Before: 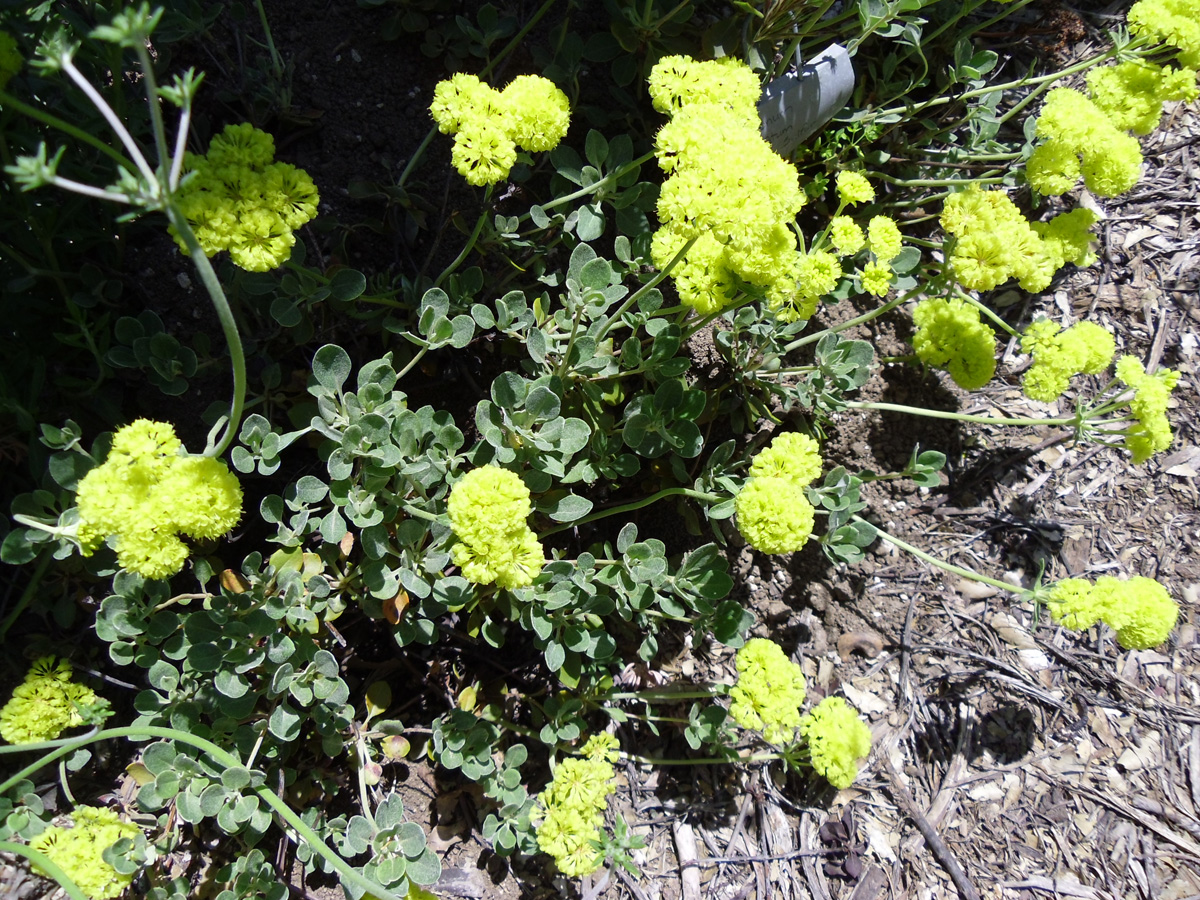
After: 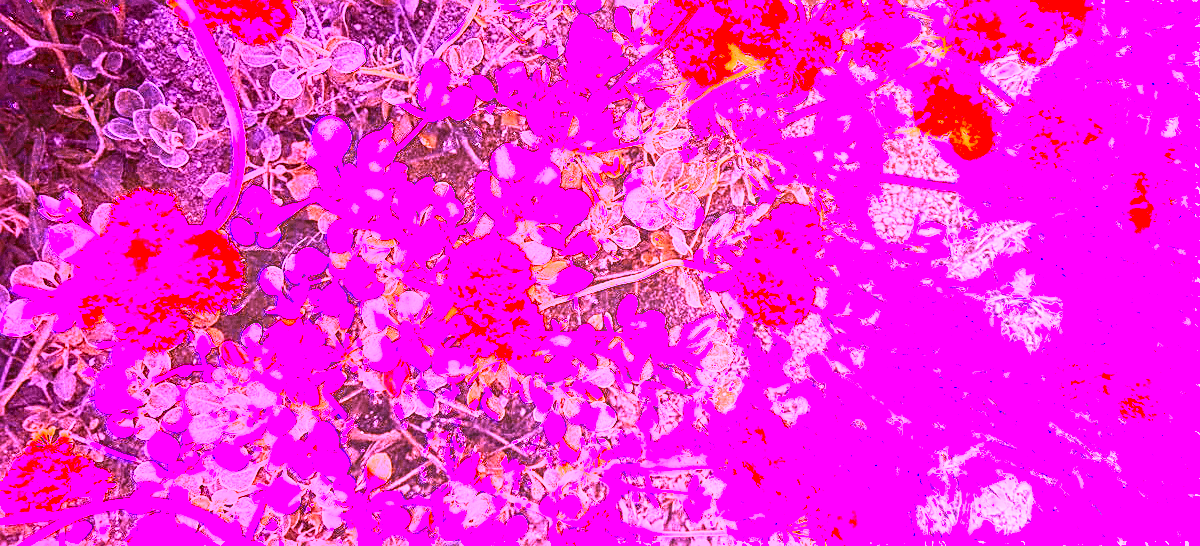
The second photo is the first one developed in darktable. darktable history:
crop and rotate: top 25.357%, bottom 13.942%
sharpen: on, module defaults
white balance: red 8, blue 8
color correction: highlights a* -7.23, highlights b* -0.161, shadows a* 20.08, shadows b* 11.73
exposure: black level correction 0, exposure 1.5 EV, compensate exposure bias true, compensate highlight preservation false
contrast brightness saturation: contrast 0.24, brightness 0.09
local contrast: on, module defaults
